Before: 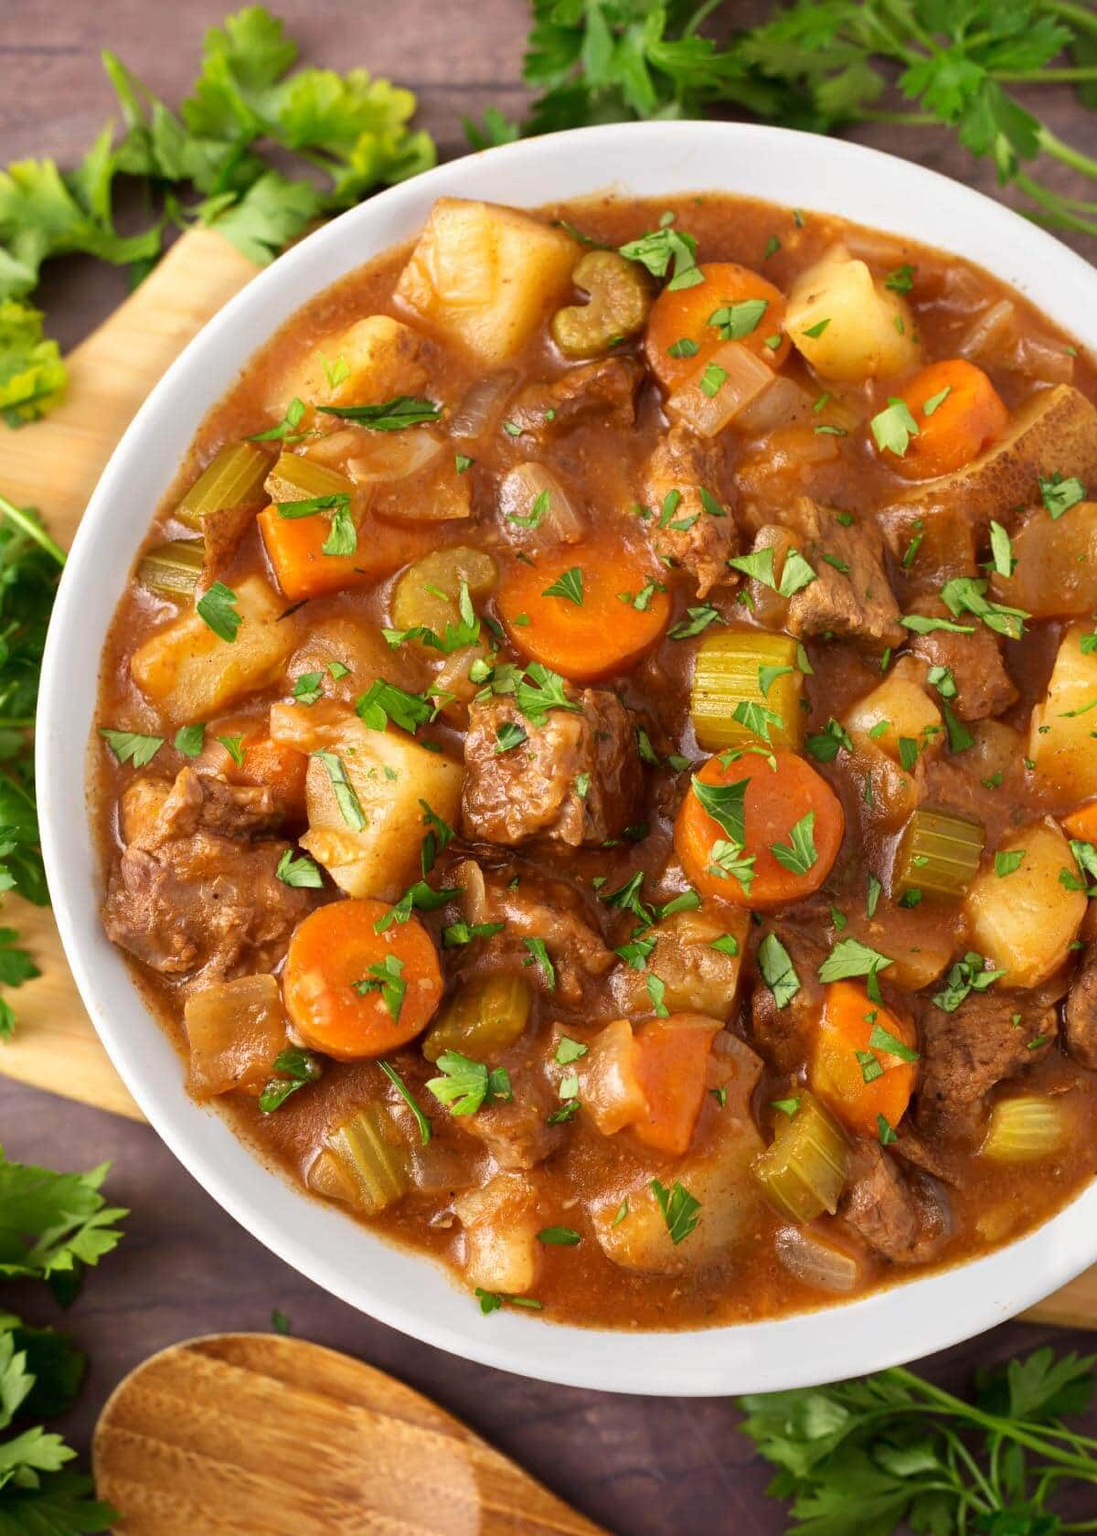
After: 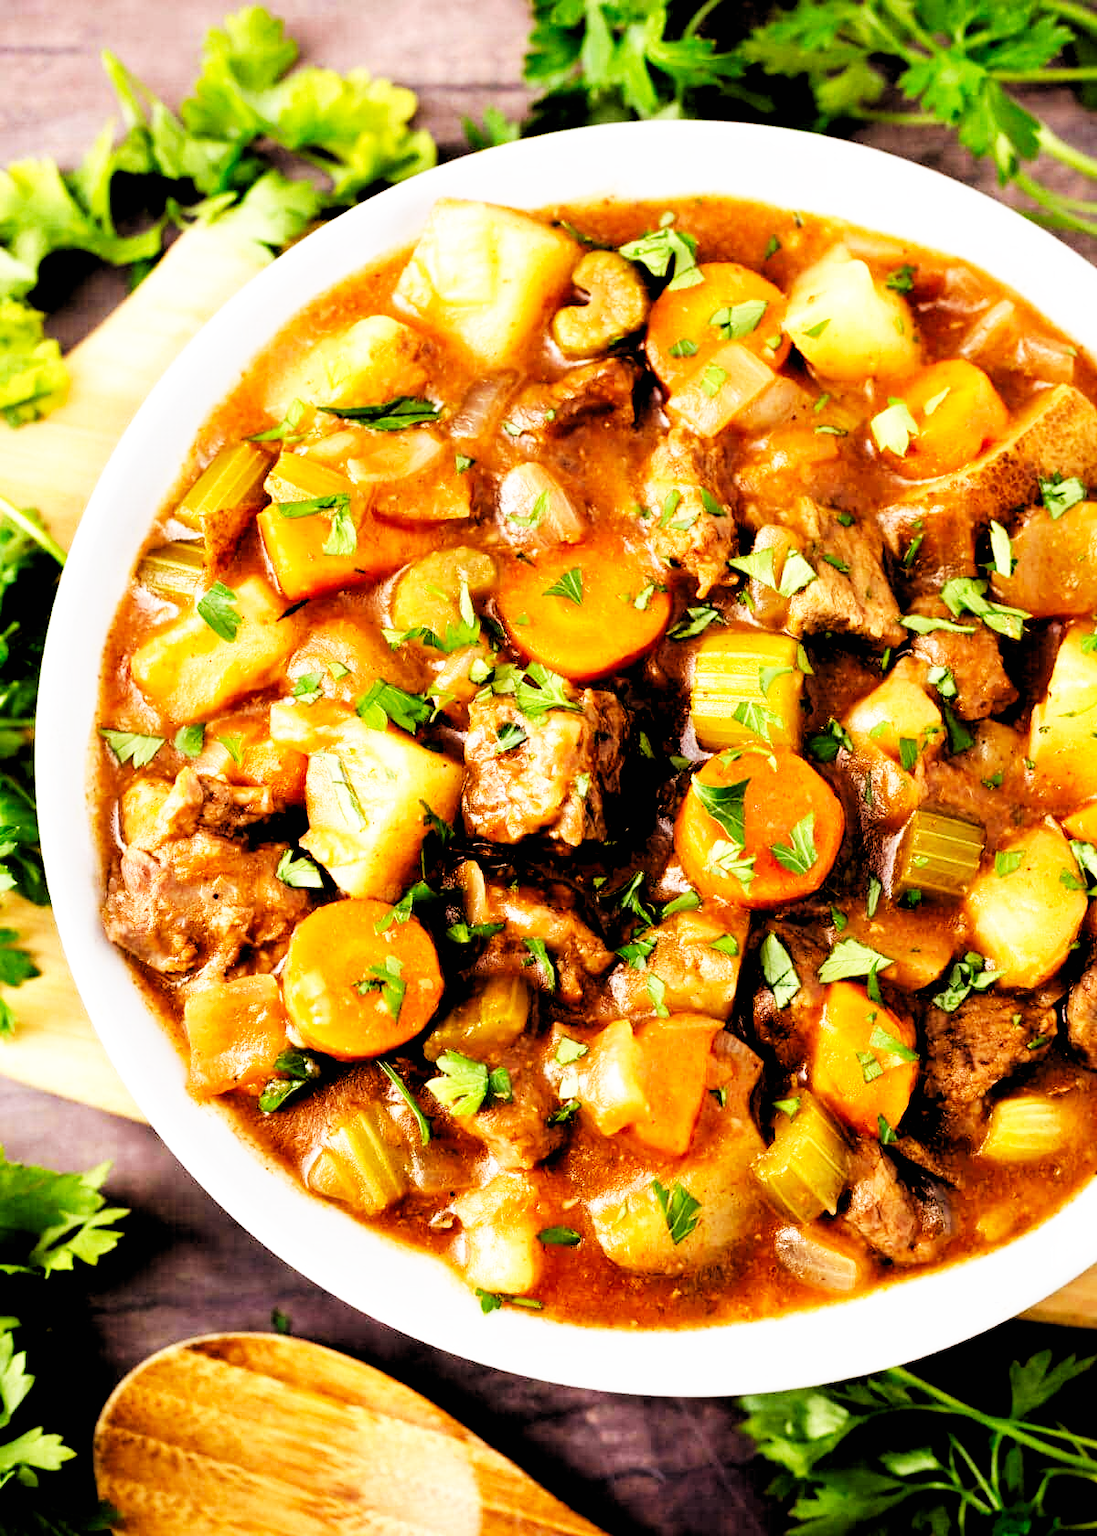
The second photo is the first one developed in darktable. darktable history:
rgb levels: levels [[0.034, 0.472, 0.904], [0, 0.5, 1], [0, 0.5, 1]]
base curve: curves: ch0 [(0, 0) (0.007, 0.004) (0.027, 0.03) (0.046, 0.07) (0.207, 0.54) (0.442, 0.872) (0.673, 0.972) (1, 1)], preserve colors none
